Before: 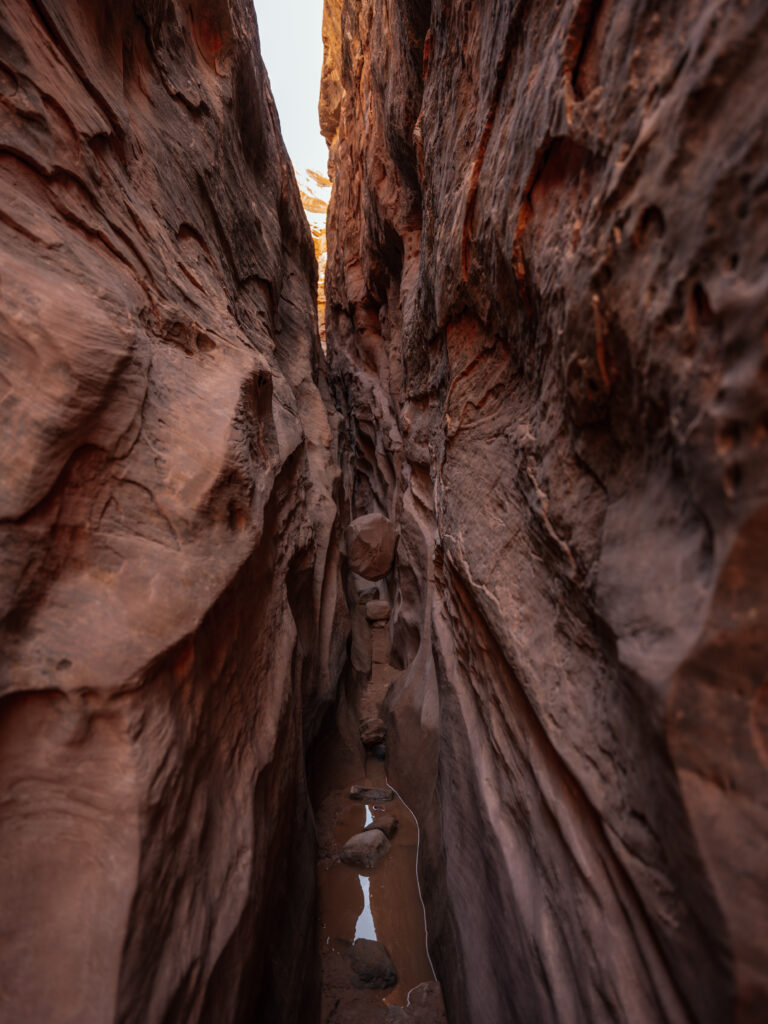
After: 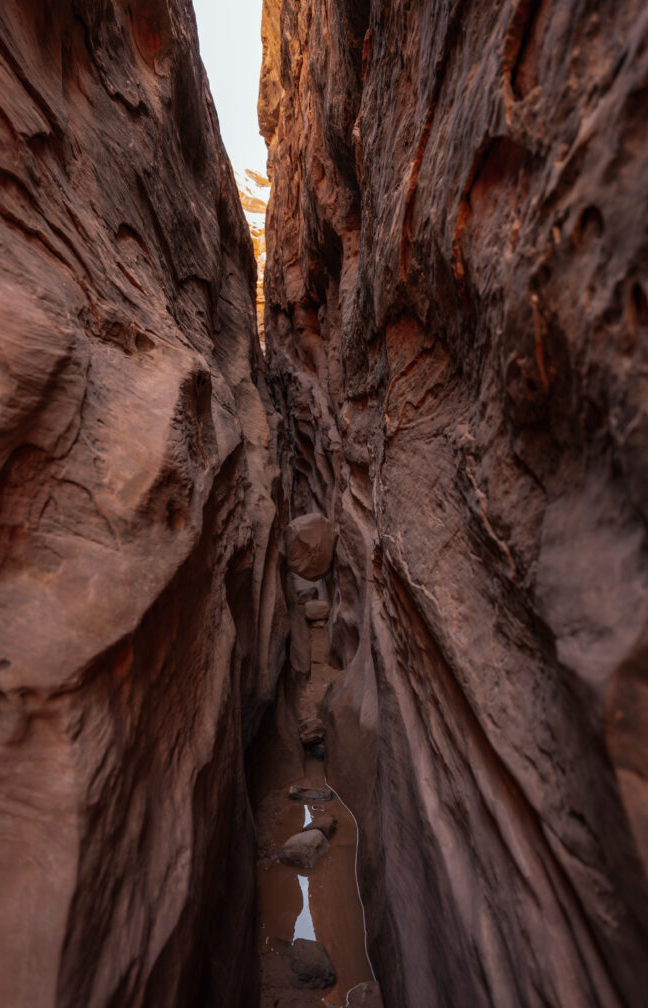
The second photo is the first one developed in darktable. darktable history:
tone equalizer: -8 EV -1.84 EV, -7 EV -1.16 EV, -6 EV -1.62 EV, smoothing diameter 25%, edges refinement/feathering 10, preserve details guided filter
crop: left 8.026%, right 7.374%
